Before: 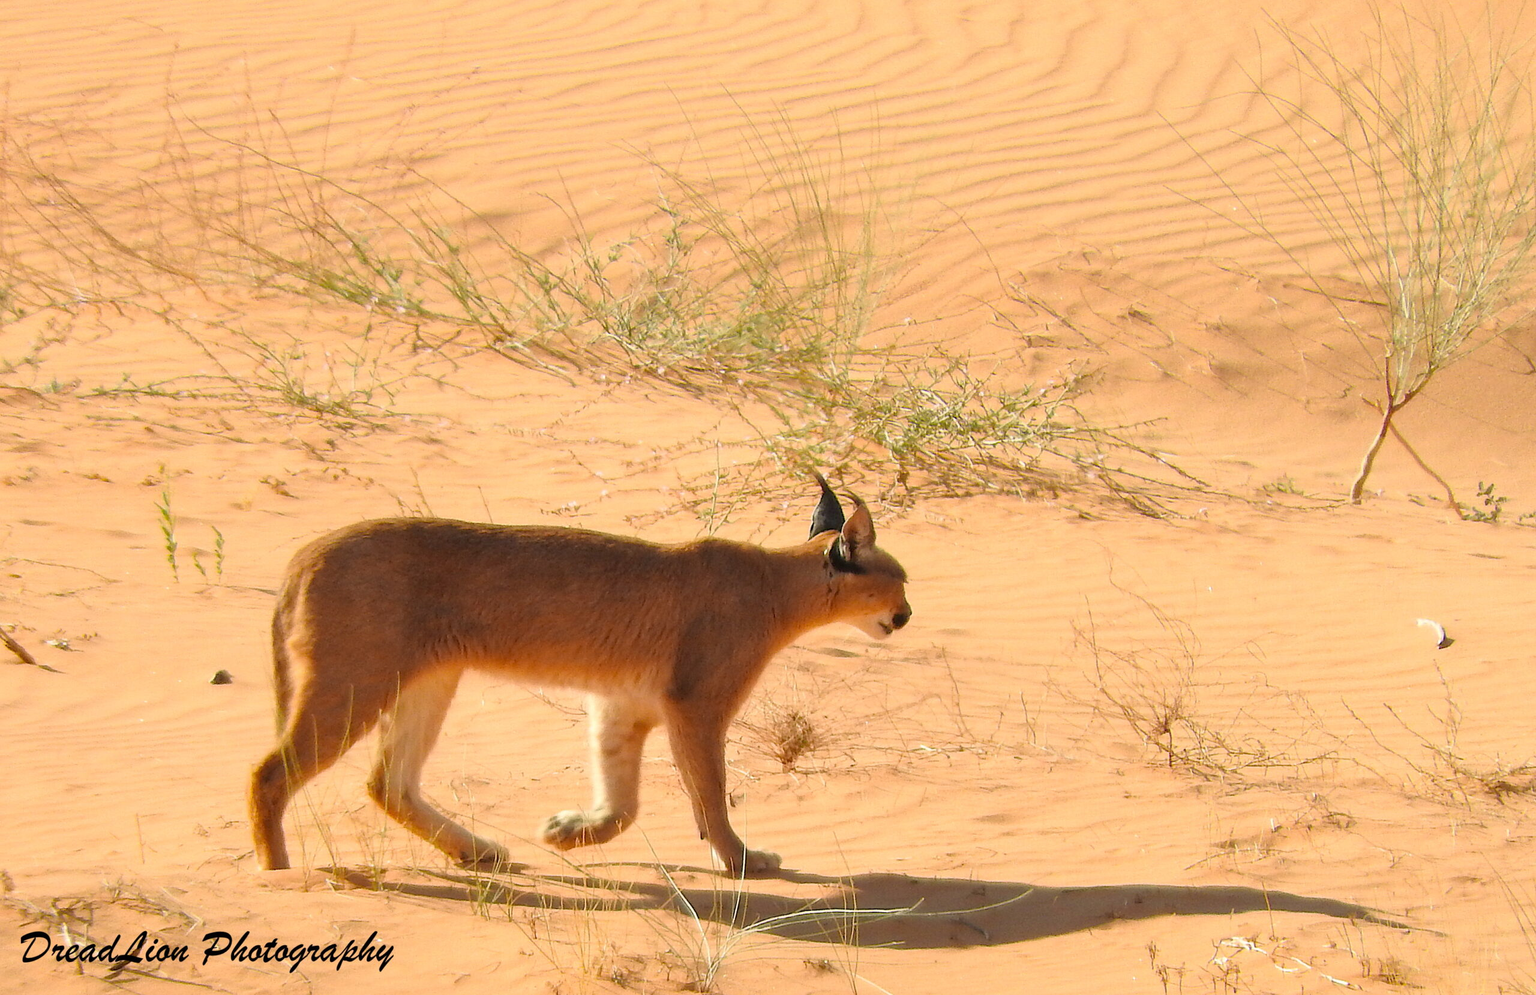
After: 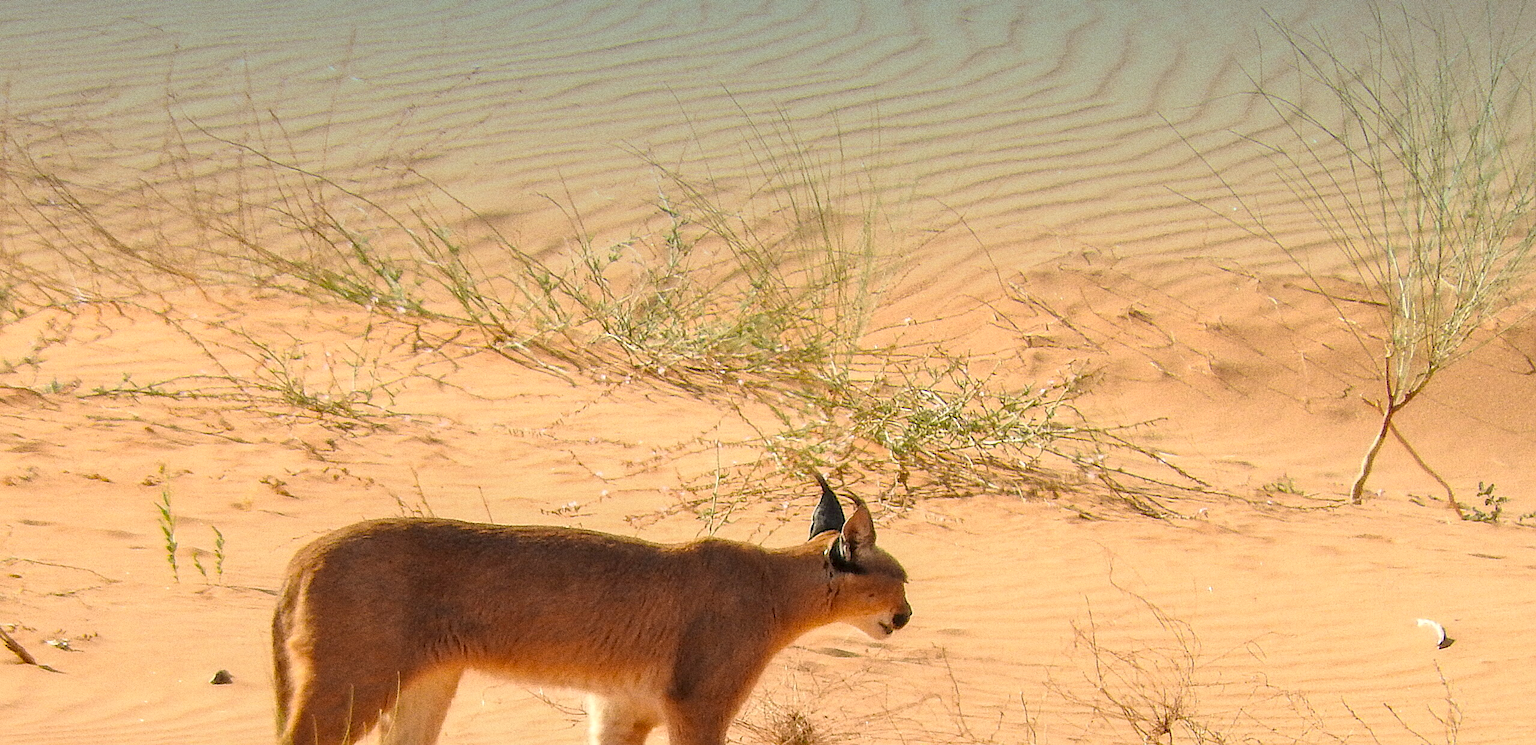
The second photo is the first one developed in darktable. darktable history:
crop: bottom 24.988%
grain: coarseness 0.09 ISO, strength 40%
sharpen: radius 2.167, amount 0.381, threshold 0
local contrast: on, module defaults
graduated density: density 2.02 EV, hardness 44%, rotation 0.374°, offset 8.21, hue 208.8°, saturation 97%
exposure: compensate highlight preservation false
